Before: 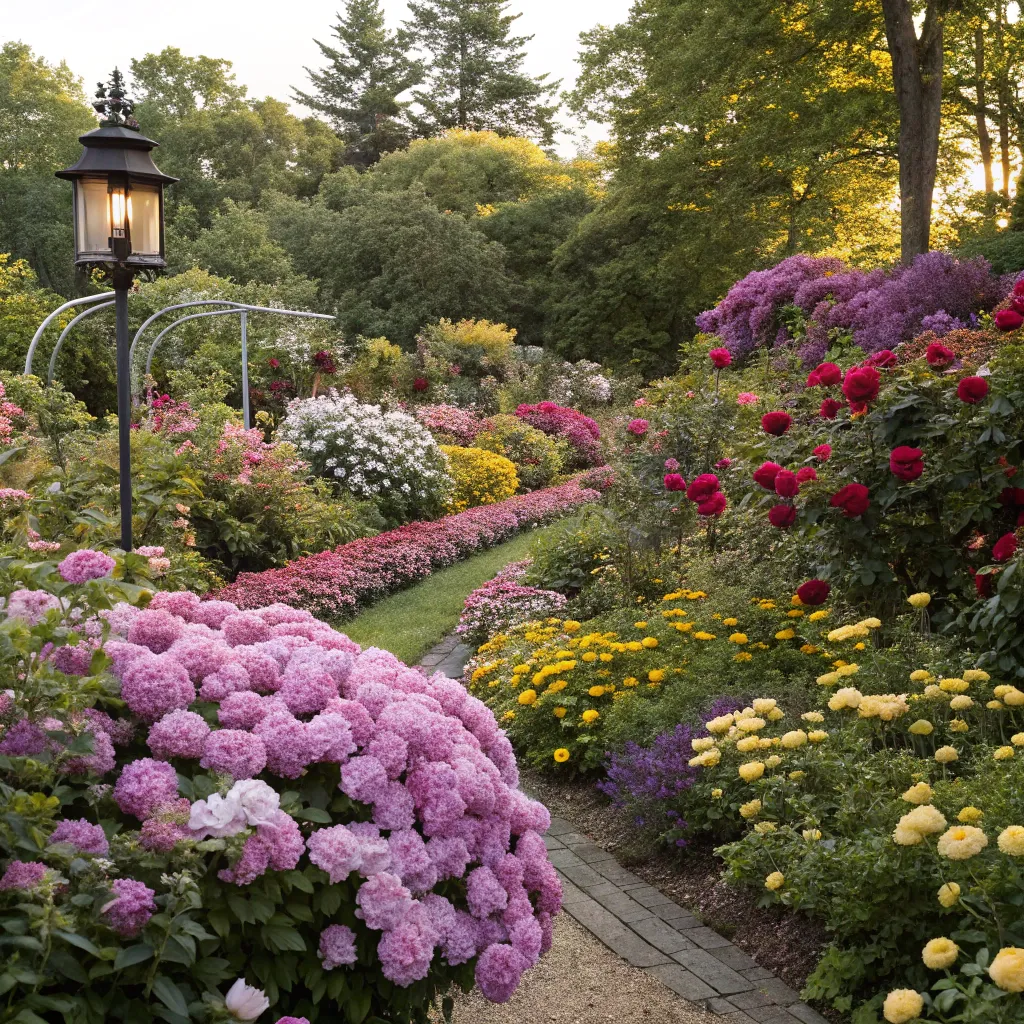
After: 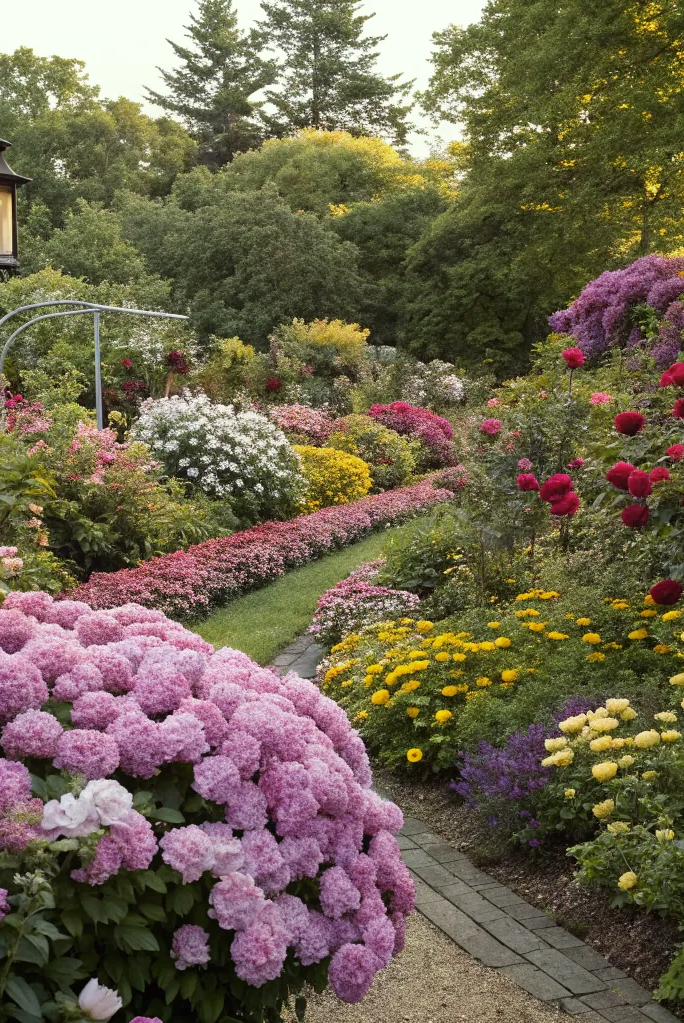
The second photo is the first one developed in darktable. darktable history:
color correction: highlights a* -4.52, highlights b* 5.06, saturation 0.968
crop and rotate: left 14.438%, right 18.708%
